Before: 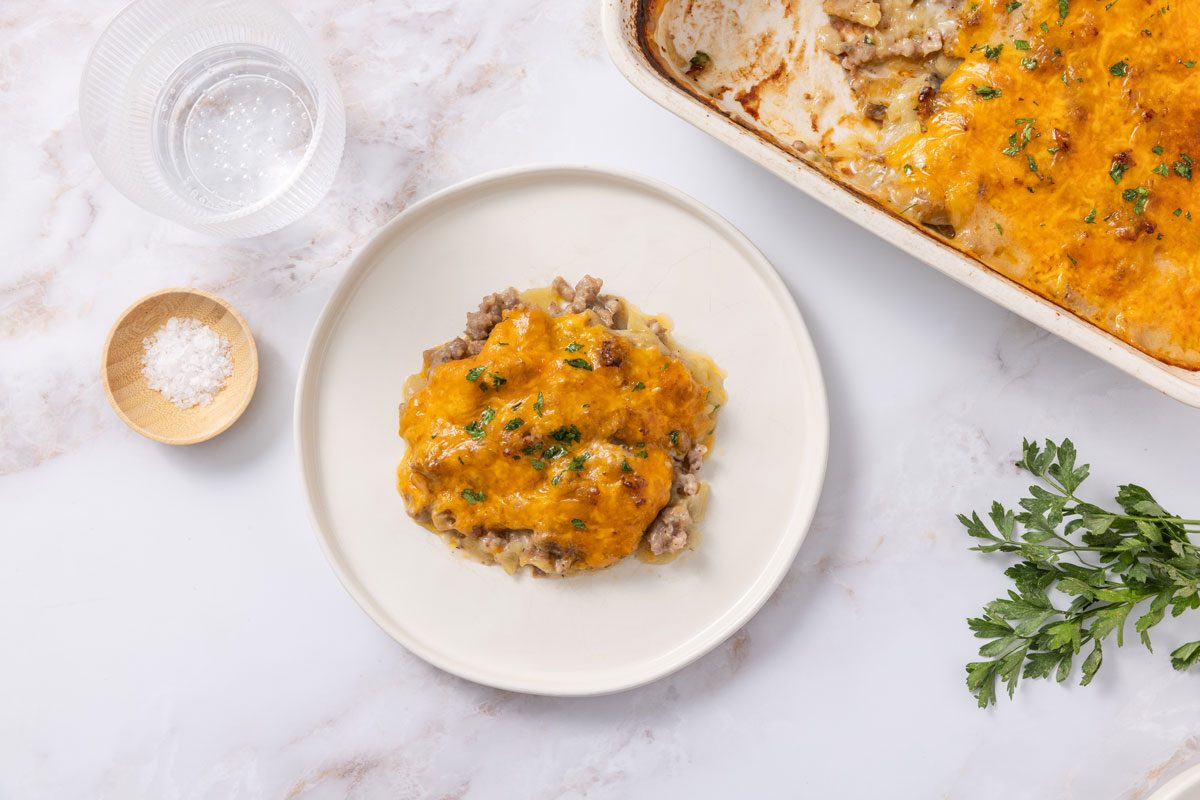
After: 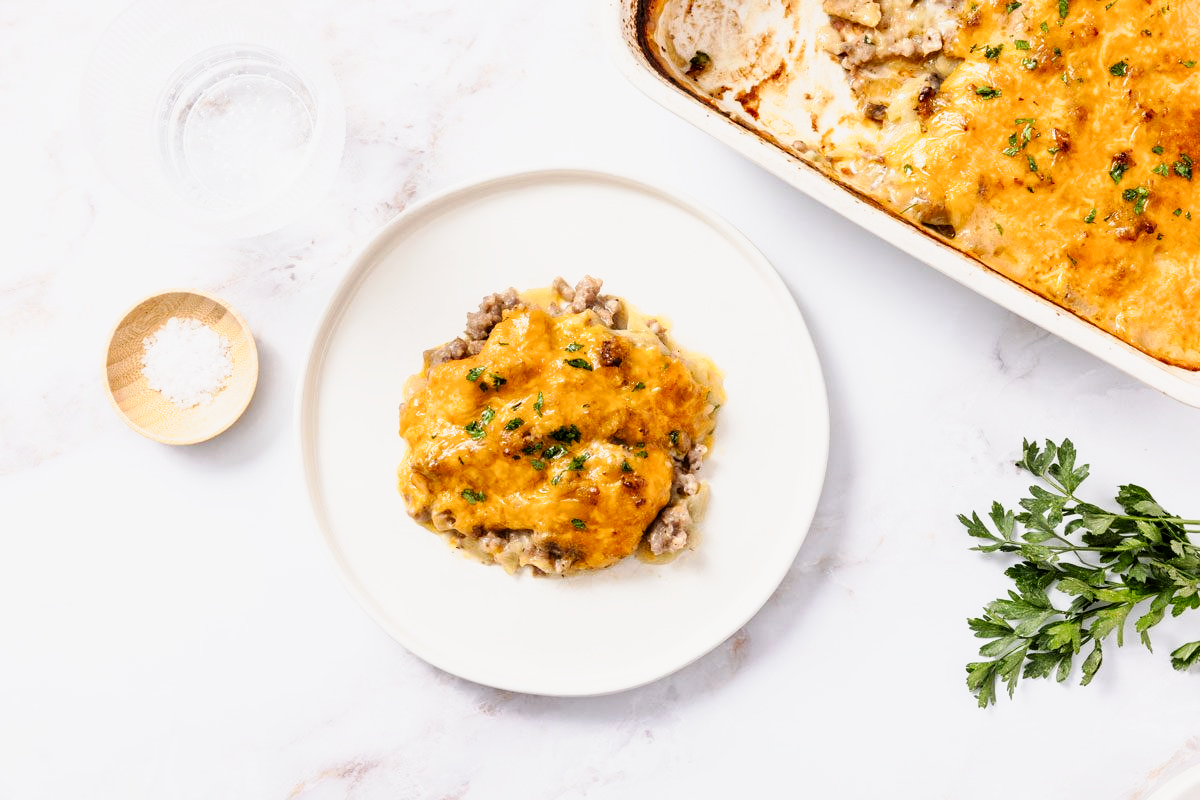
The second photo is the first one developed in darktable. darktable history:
filmic rgb: black relative exposure -7.96 EV, white relative exposure 2.46 EV, hardness 6.36
tone curve: curves: ch0 [(0, 0) (0.035, 0.011) (0.133, 0.076) (0.285, 0.265) (0.491, 0.541) (0.617, 0.693) (0.704, 0.77) (0.794, 0.865) (0.895, 0.938) (1, 0.976)]; ch1 [(0, 0) (0.318, 0.278) (0.444, 0.427) (0.502, 0.497) (0.543, 0.547) (0.601, 0.641) (0.746, 0.764) (1, 1)]; ch2 [(0, 0) (0.316, 0.292) (0.381, 0.37) (0.423, 0.448) (0.476, 0.482) (0.502, 0.5) (0.543, 0.547) (0.587, 0.613) (0.642, 0.672) (0.704, 0.727) (0.865, 0.827) (1, 0.951)], preserve colors none
